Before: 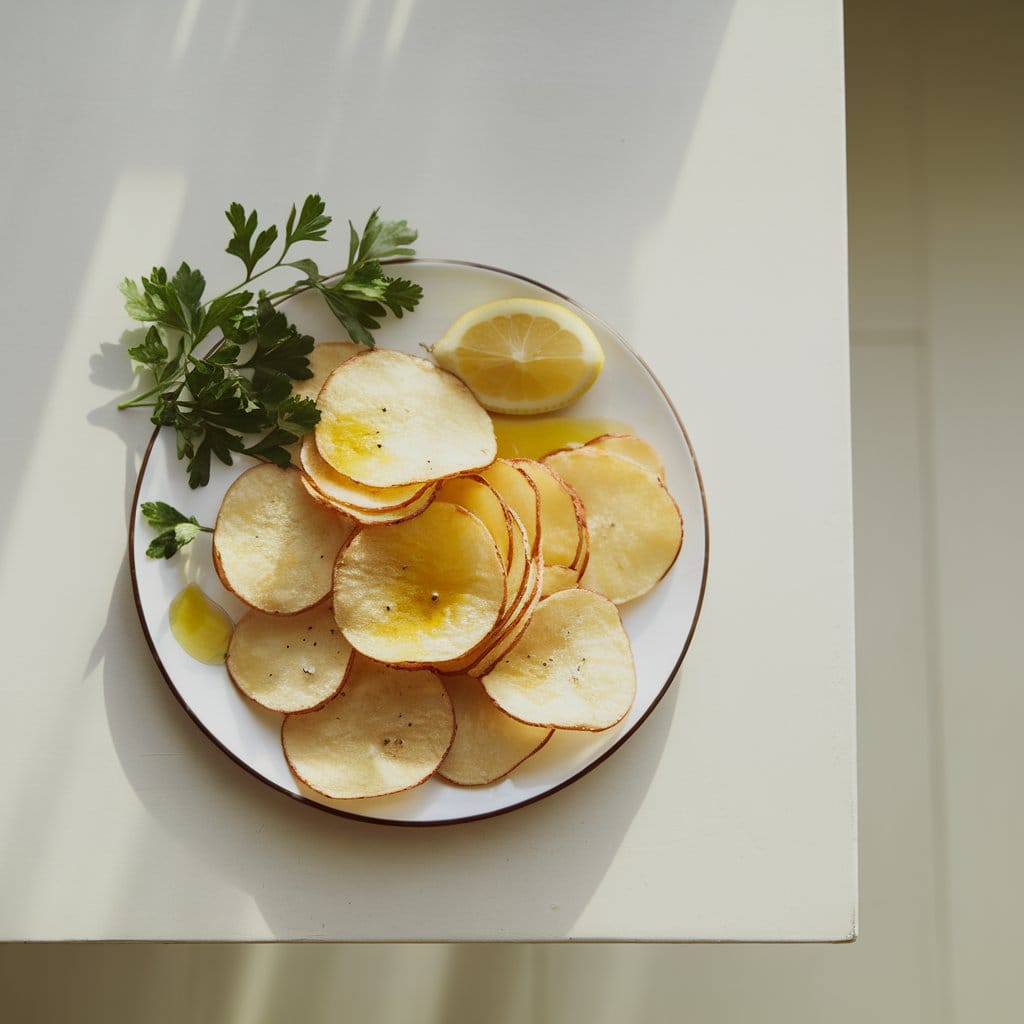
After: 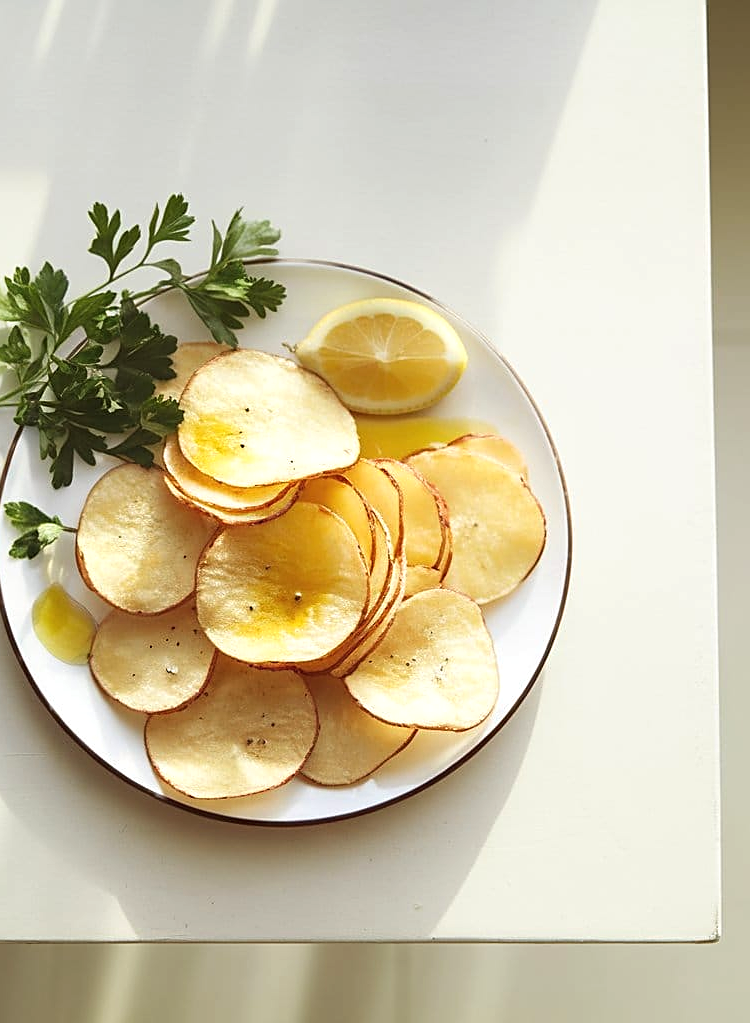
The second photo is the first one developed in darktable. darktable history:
crop: left 13.443%, right 13.31%
exposure: black level correction -0.002, exposure 0.54 EV, compensate highlight preservation false
sharpen: on, module defaults
